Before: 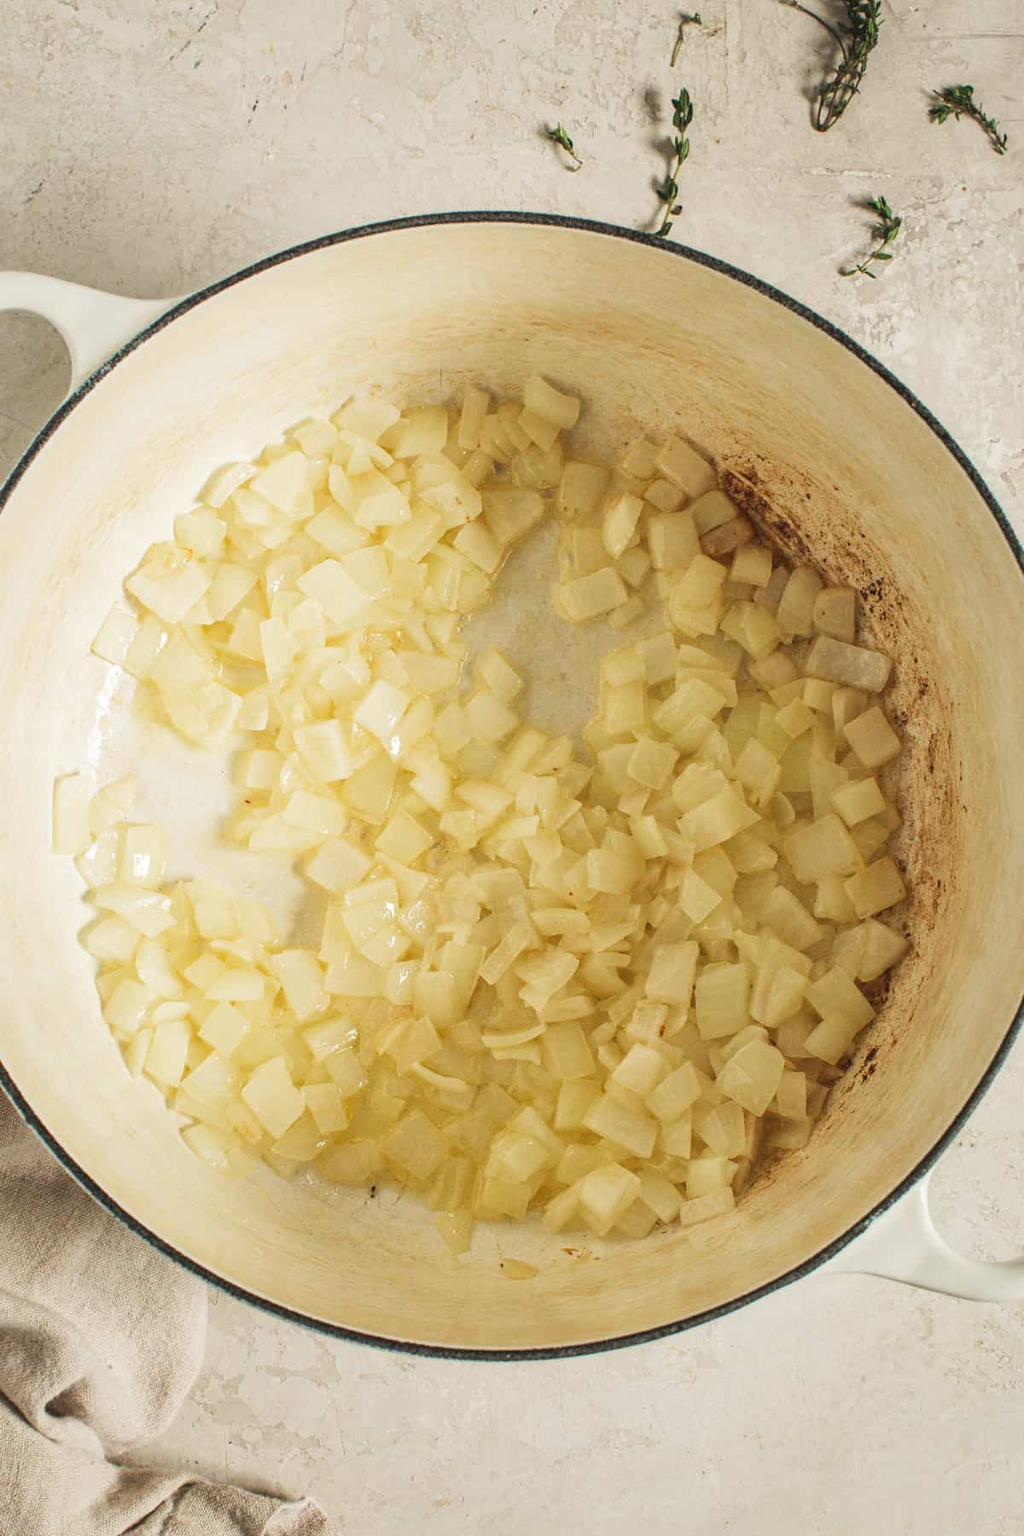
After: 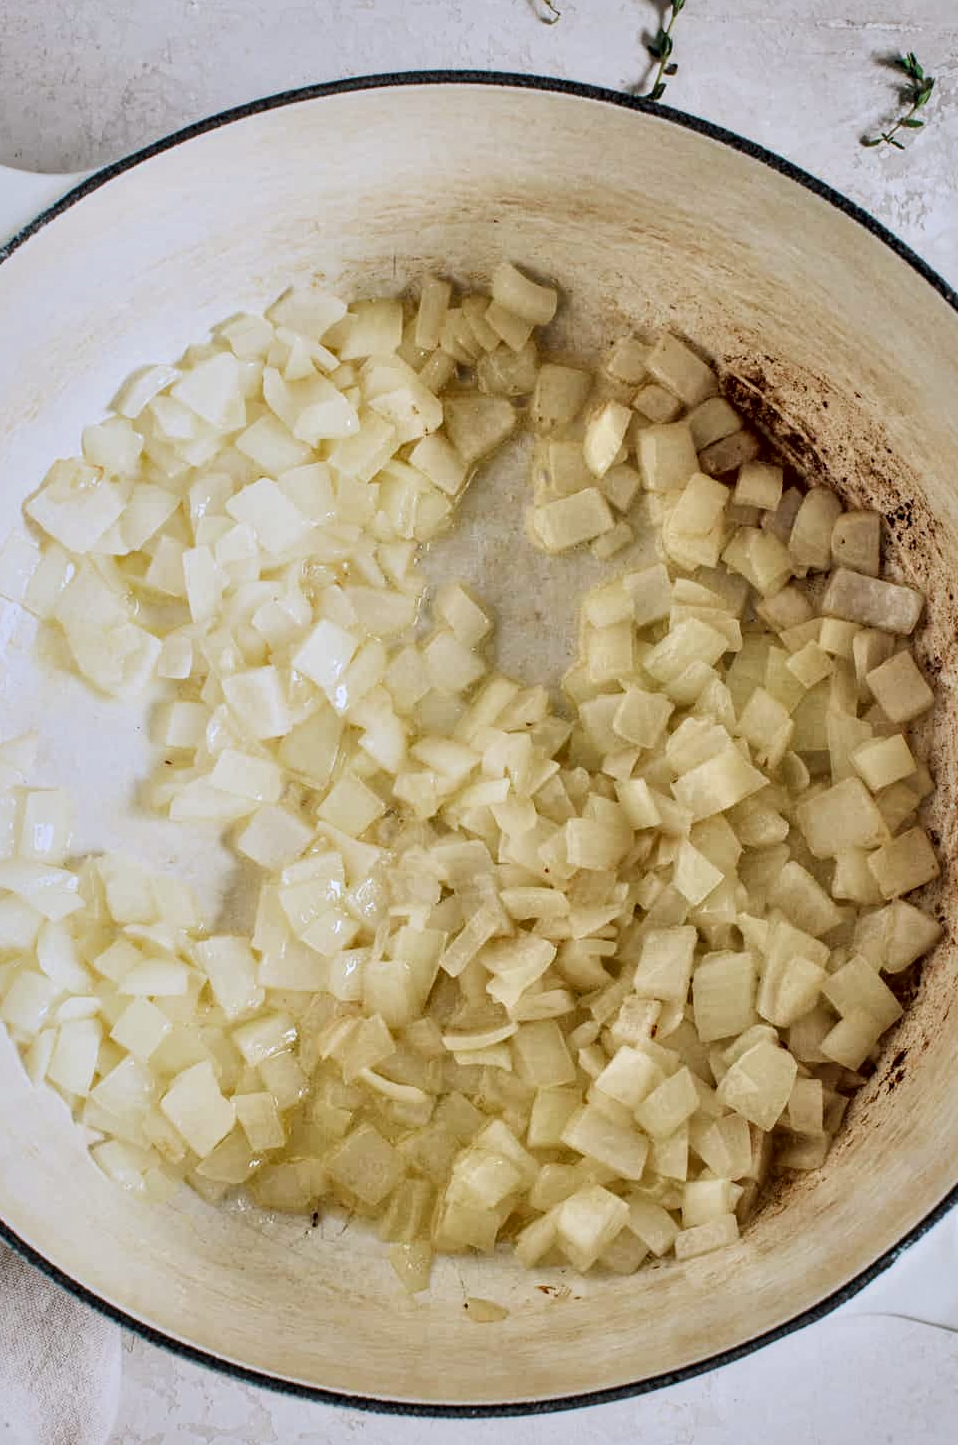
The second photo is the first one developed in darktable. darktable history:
local contrast: mode bilateral grid, contrast 43, coarseness 69, detail 212%, midtone range 0.2
color calibration: illuminant custom, x 0.373, y 0.388, temperature 4248.27 K
filmic rgb: black relative exposure -4.74 EV, white relative exposure 4.02 EV, threshold 3.01 EV, hardness 2.83, enable highlight reconstruction true
crop and rotate: left 10.205%, top 9.885%, right 9.93%, bottom 9.784%
